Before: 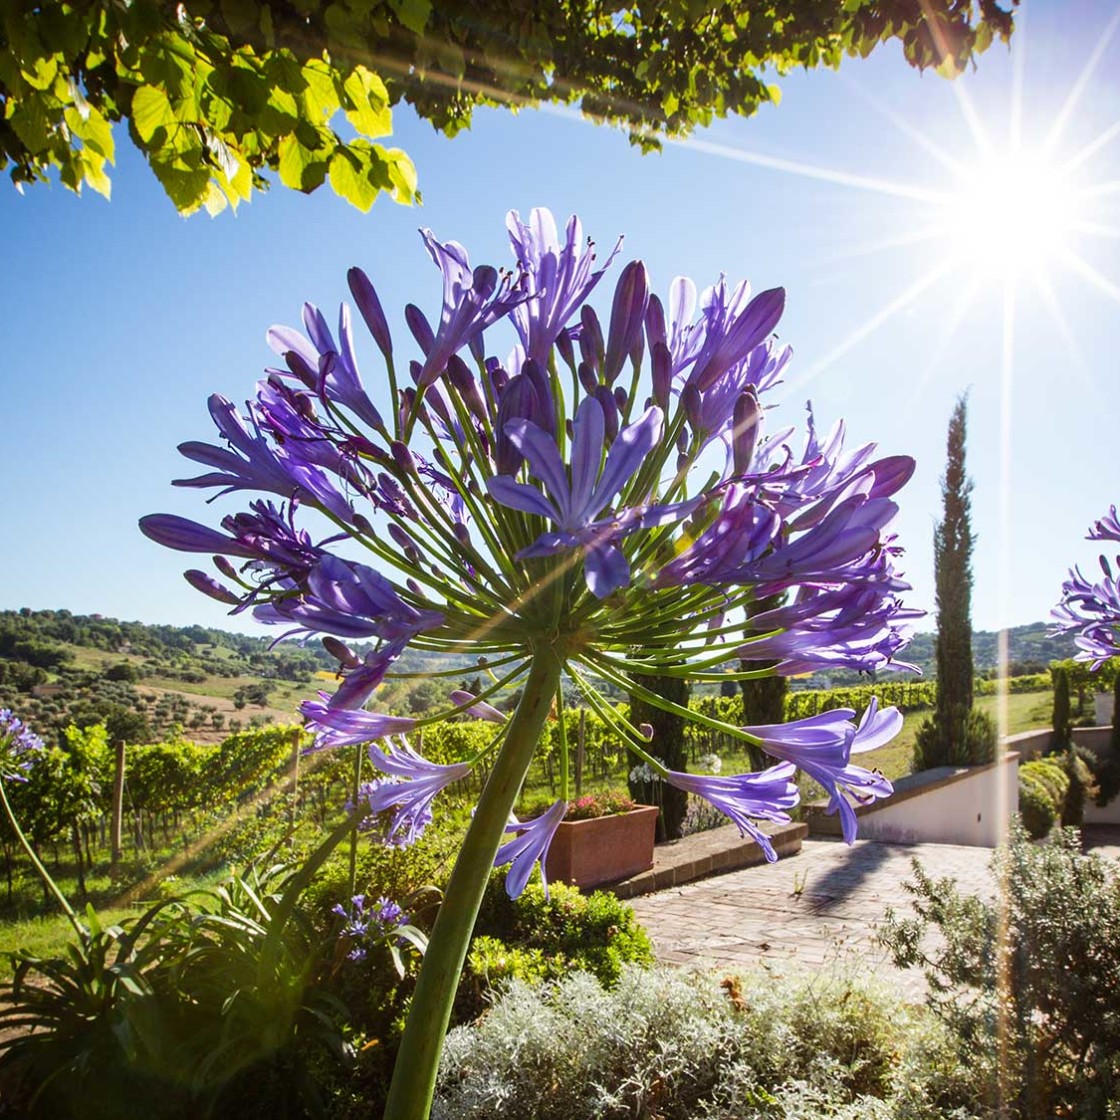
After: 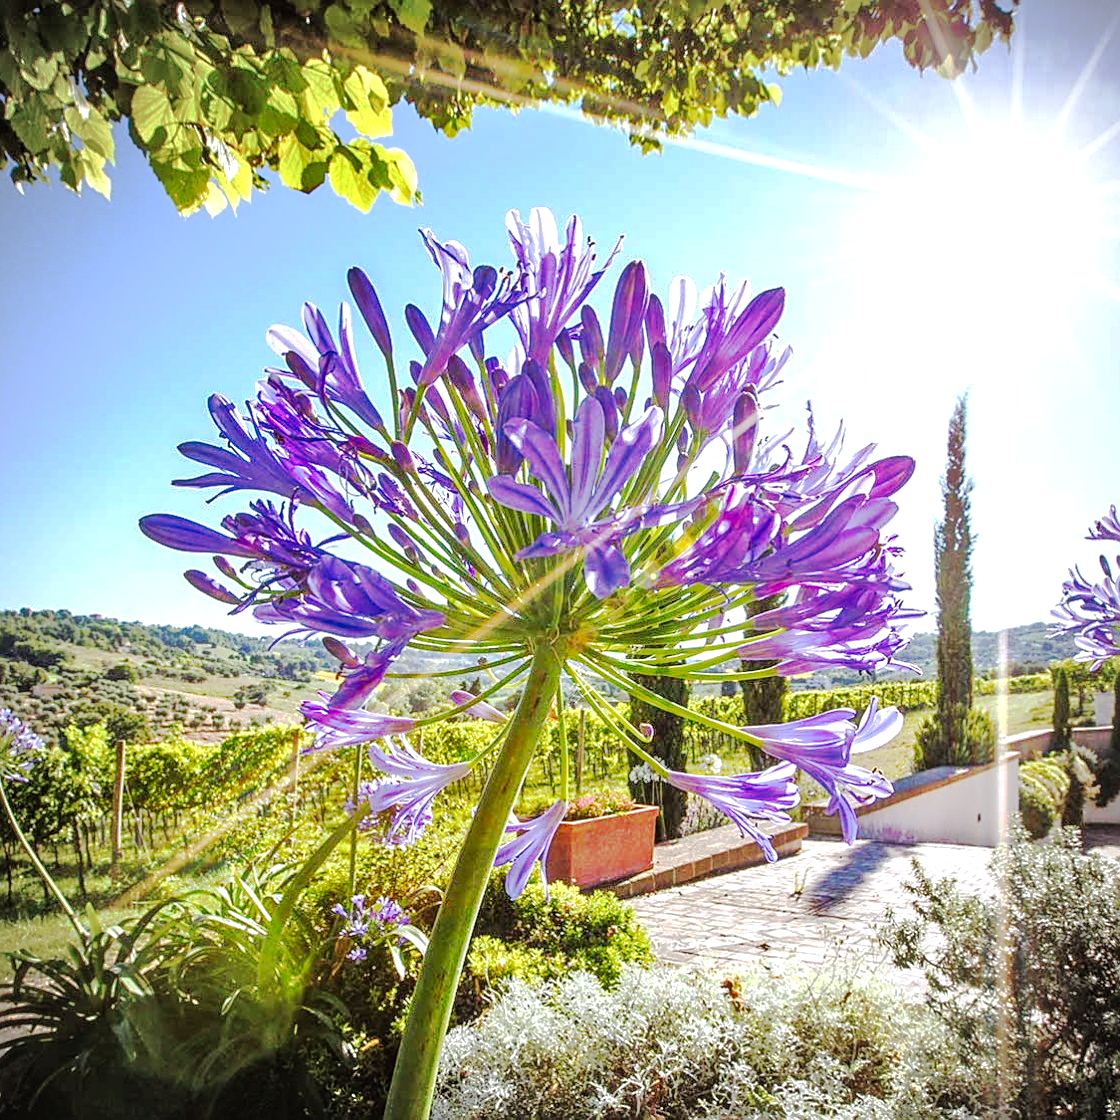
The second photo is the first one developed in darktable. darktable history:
sharpen: on, module defaults
exposure: black level correction 0, exposure 0.5 EV, compensate highlight preservation false
tone curve: curves: ch0 [(0, 0) (0.003, 0.015) (0.011, 0.019) (0.025, 0.025) (0.044, 0.039) (0.069, 0.053) (0.1, 0.076) (0.136, 0.107) (0.177, 0.143) (0.224, 0.19) (0.277, 0.253) (0.335, 0.32) (0.399, 0.412) (0.468, 0.524) (0.543, 0.668) (0.623, 0.717) (0.709, 0.769) (0.801, 0.82) (0.898, 0.865) (1, 1)], preserve colors none
white balance: red 0.967, blue 1.049
local contrast: on, module defaults
tone equalizer: -7 EV 0.15 EV, -6 EV 0.6 EV, -5 EV 1.15 EV, -4 EV 1.33 EV, -3 EV 1.15 EV, -2 EV 0.6 EV, -1 EV 0.15 EV, mask exposure compensation -0.5 EV
vignetting: fall-off radius 60.92%
